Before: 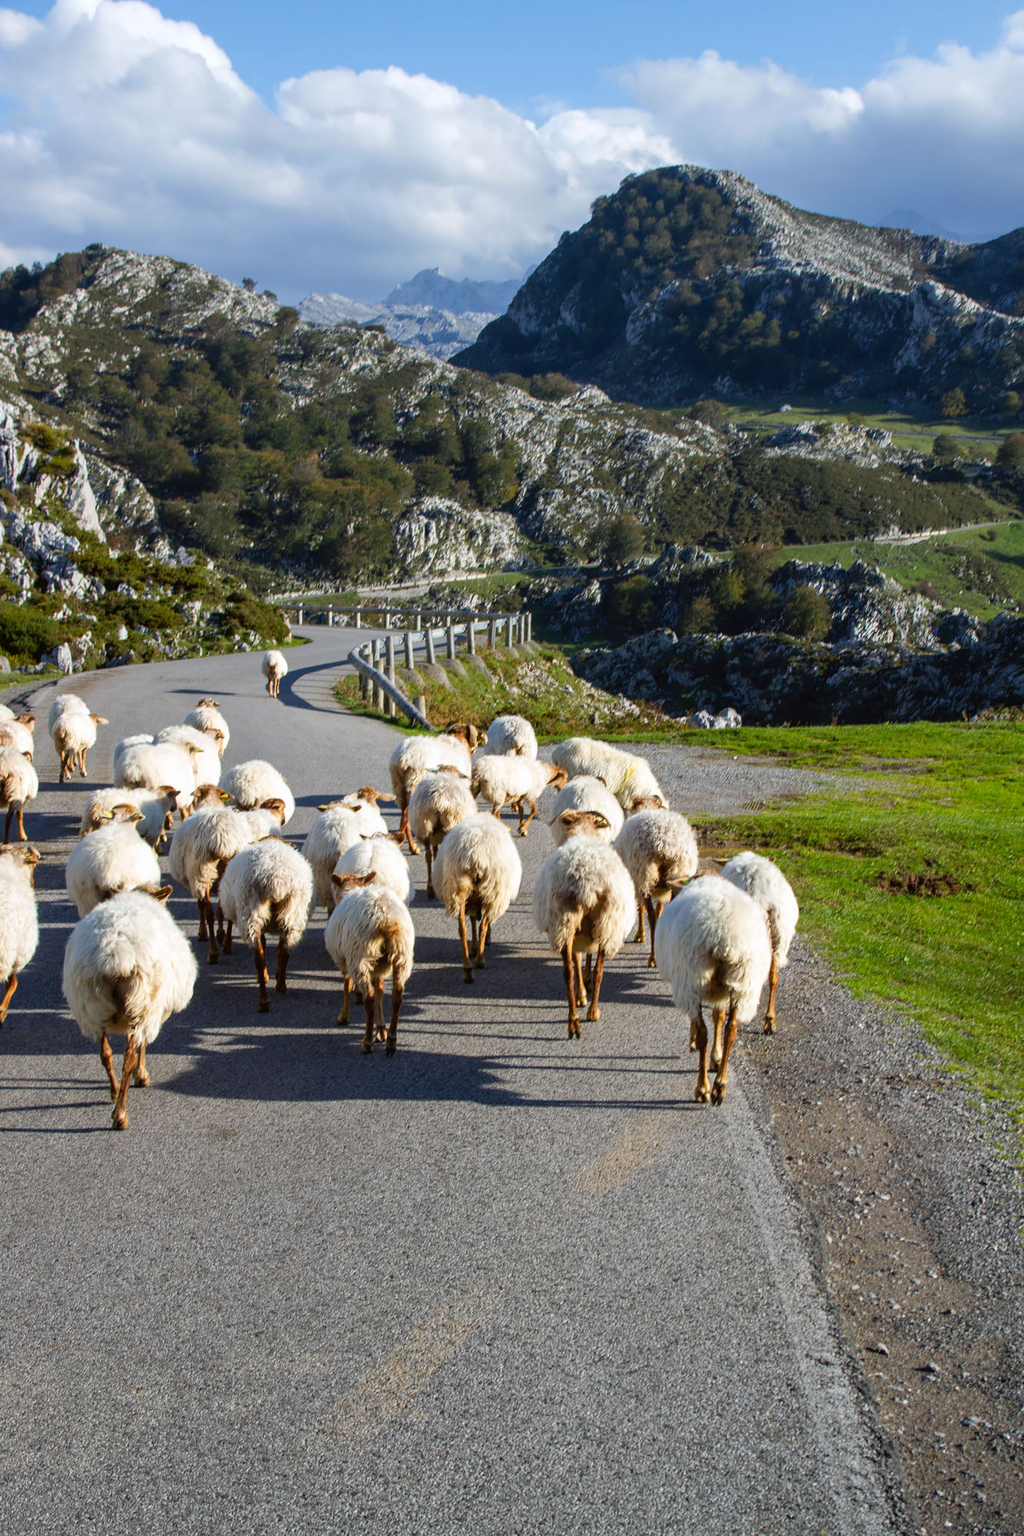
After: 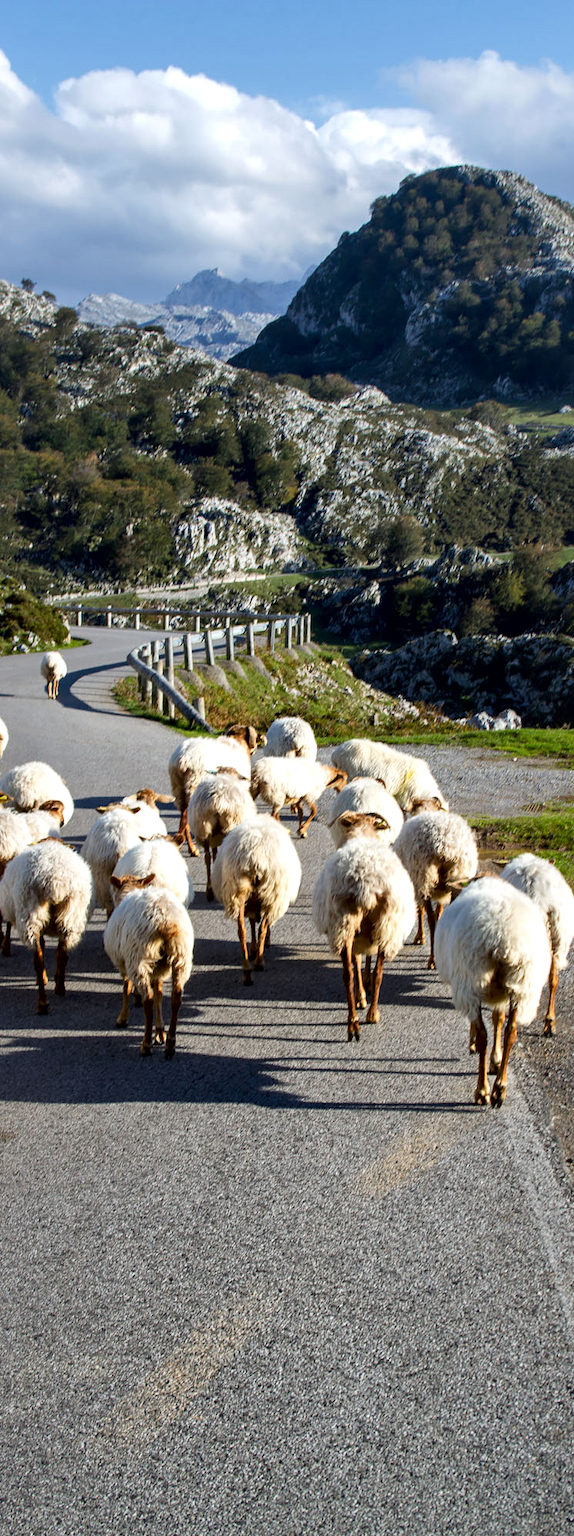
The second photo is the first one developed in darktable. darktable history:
local contrast: mode bilateral grid, contrast 100, coarseness 100, detail 165%, midtone range 0.2
crop: left 21.674%, right 22.086%
white balance: emerald 1
